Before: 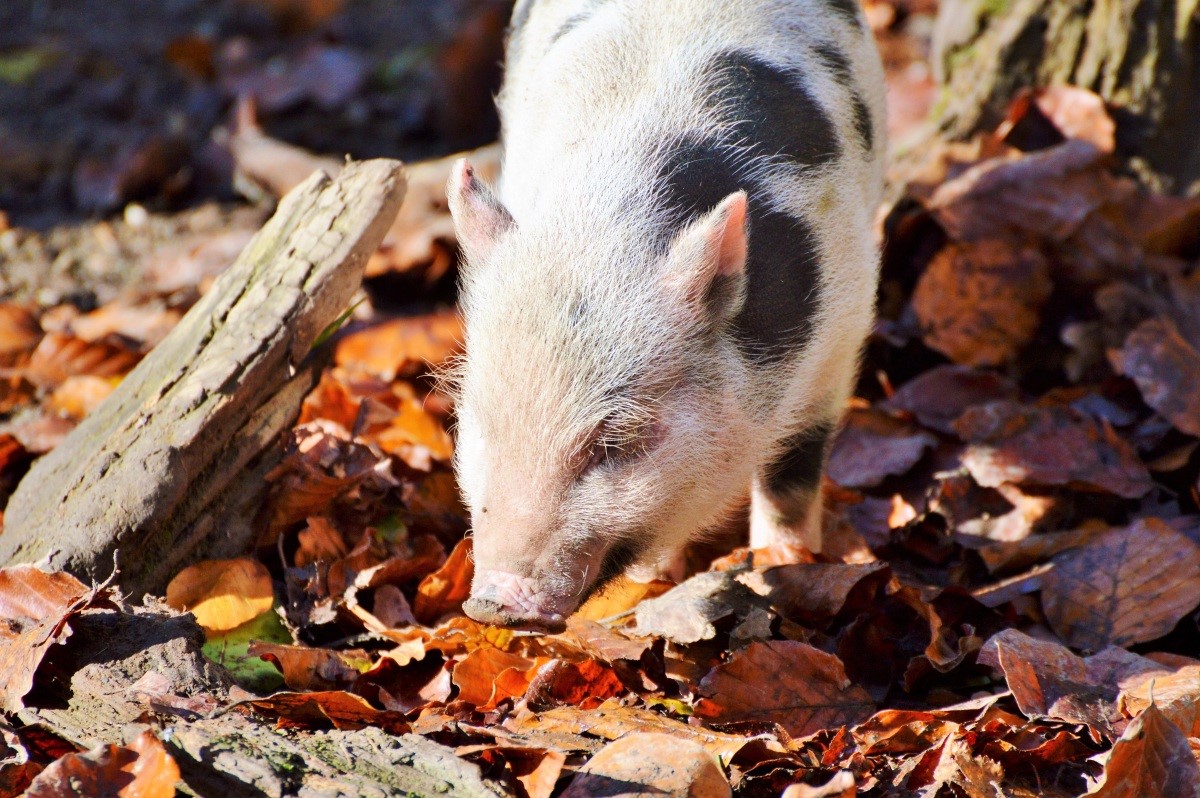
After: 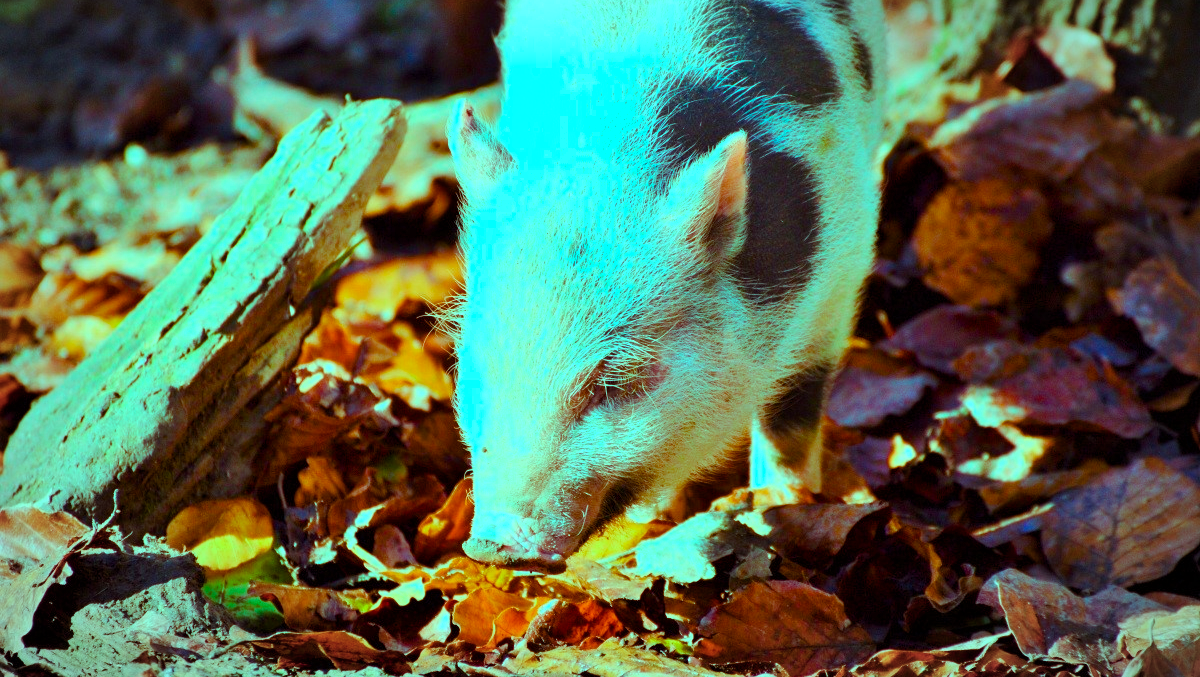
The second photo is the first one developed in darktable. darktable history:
crop: top 7.573%, bottom 7.545%
vignetting: fall-off start 81.79%, fall-off radius 62.35%, automatic ratio true, width/height ratio 1.422
color balance rgb: highlights gain › luminance 19.801%, highlights gain › chroma 13.125%, highlights gain › hue 176.89°, perceptual saturation grading › global saturation 34.591%, perceptual saturation grading › highlights -25.429%, perceptual saturation grading › shadows 50.252%, global vibrance 14.455%
